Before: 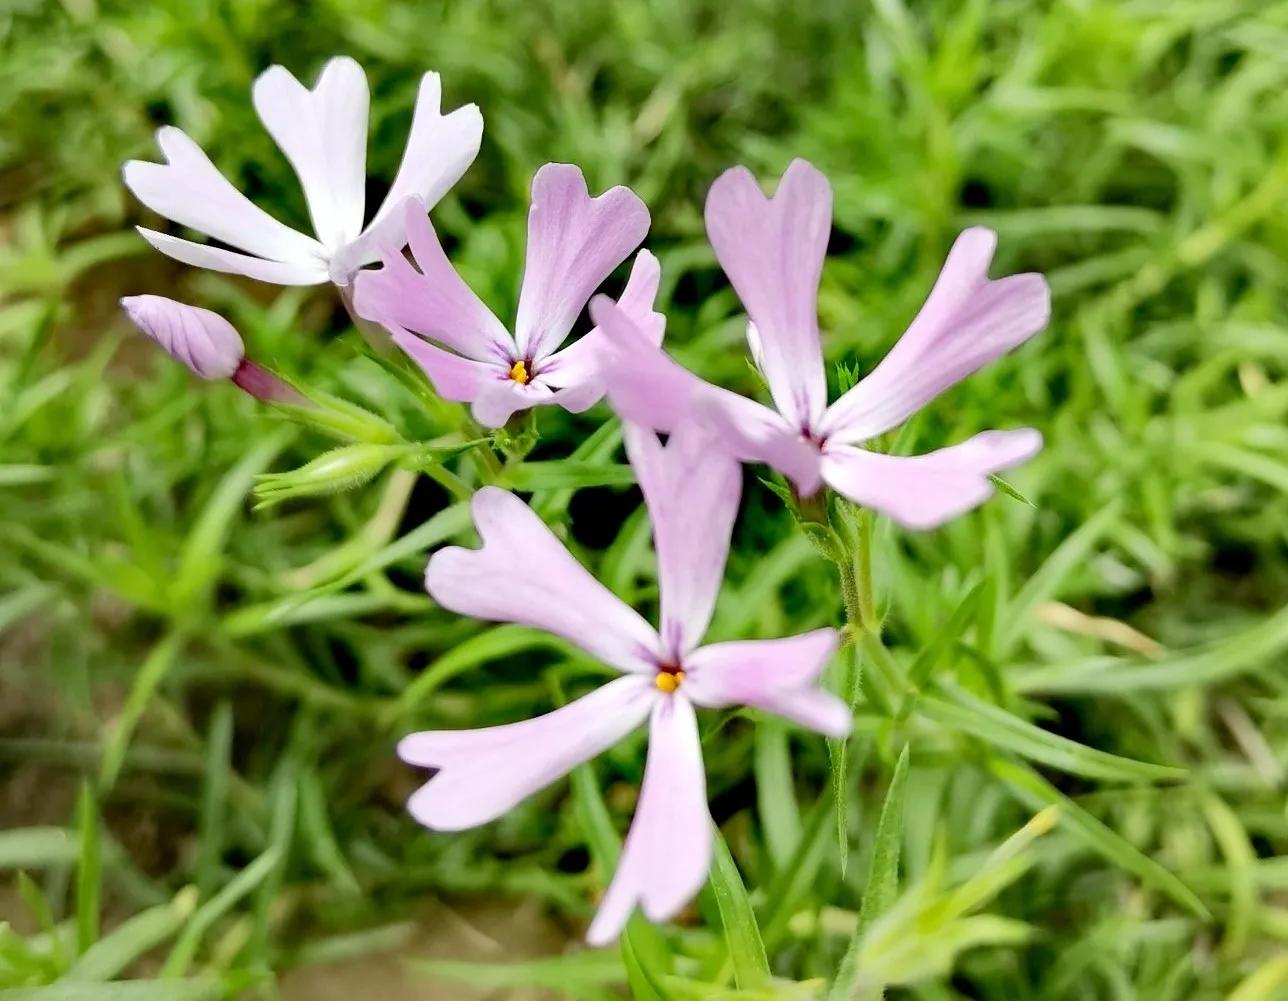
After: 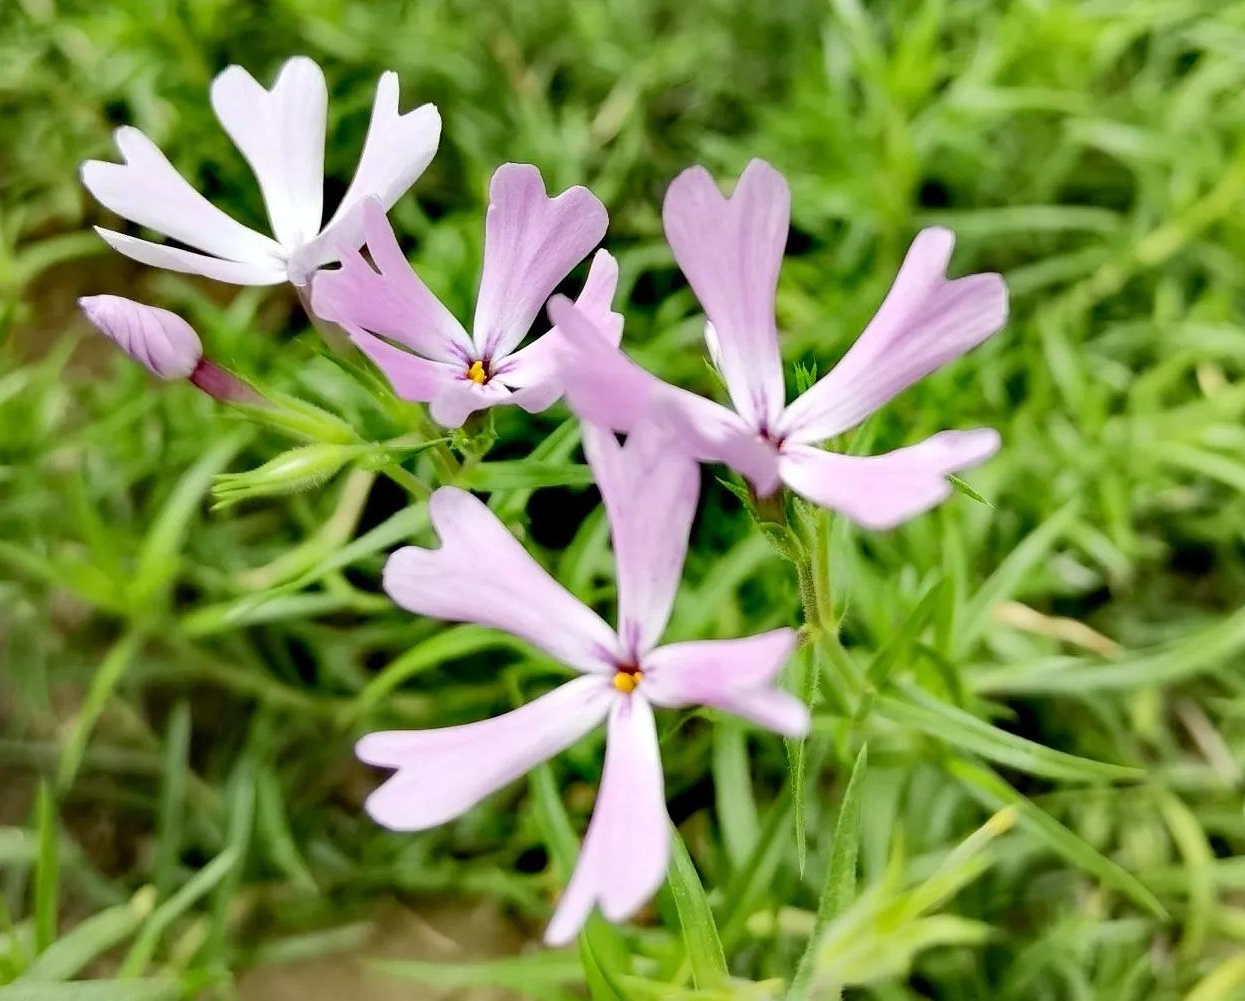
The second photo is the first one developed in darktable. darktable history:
crop and rotate: left 3.307%
